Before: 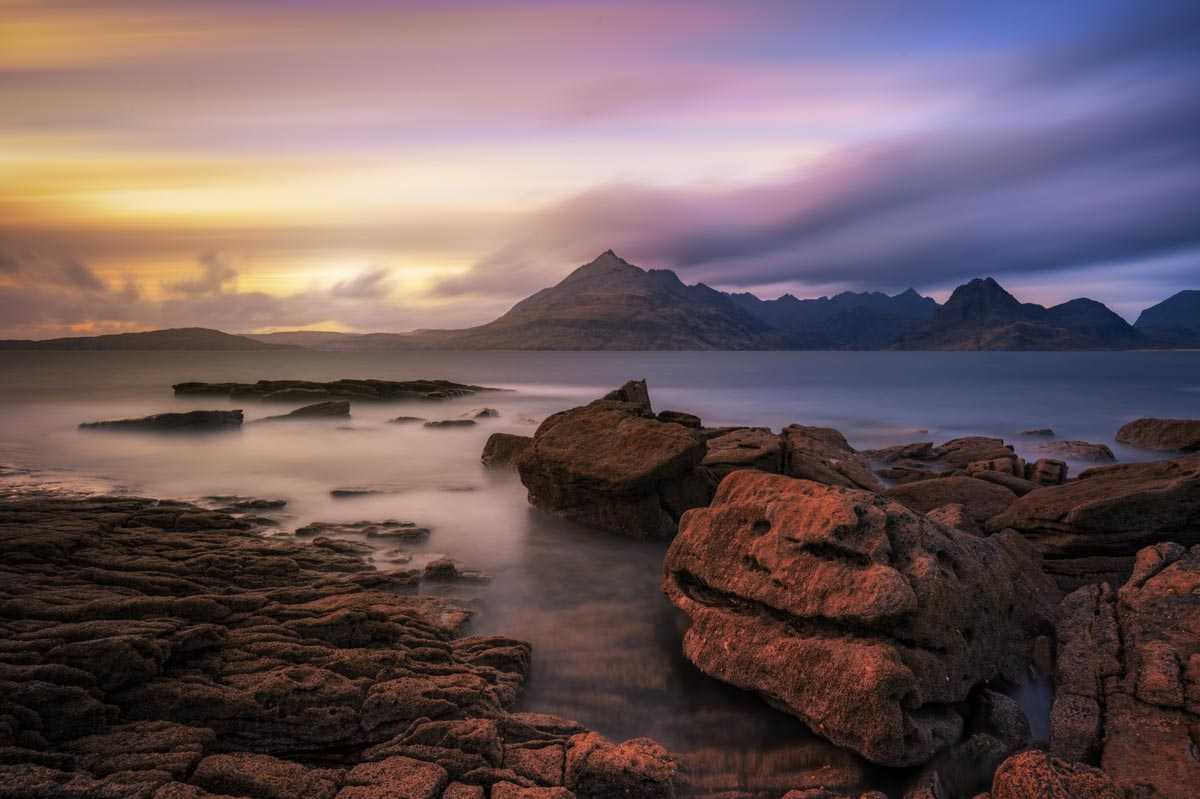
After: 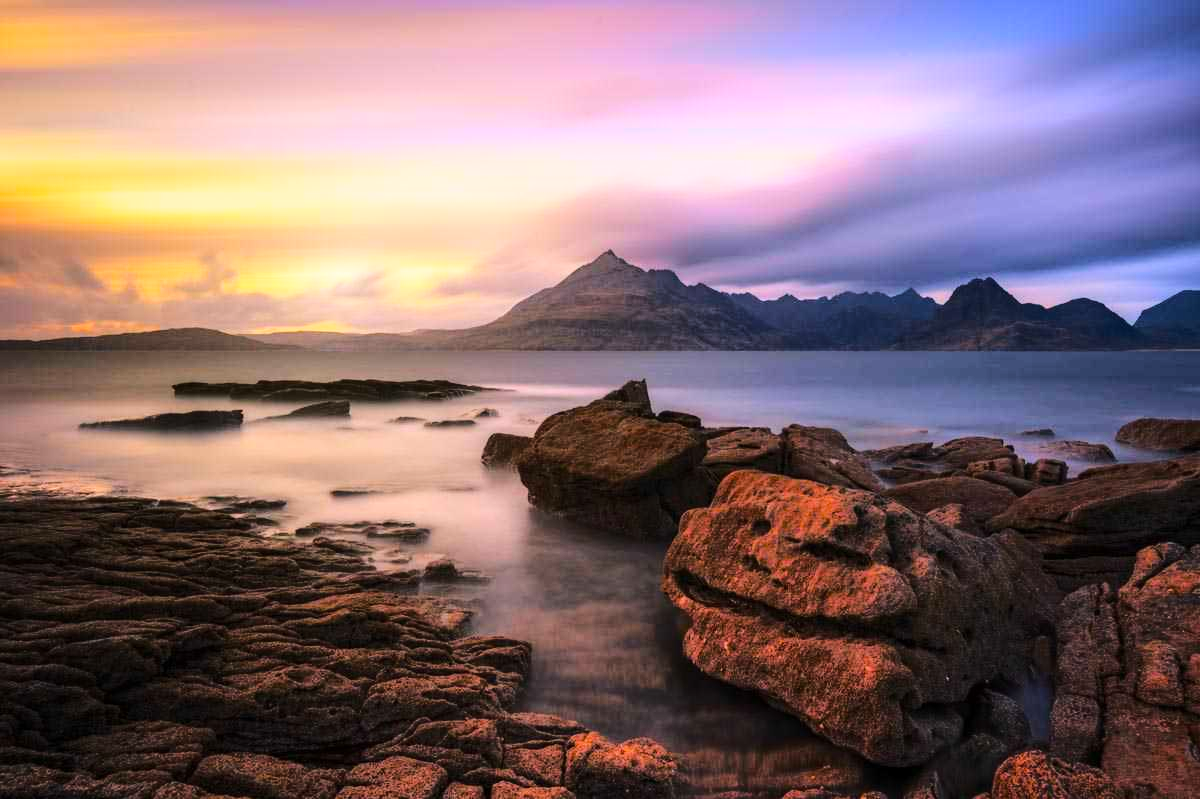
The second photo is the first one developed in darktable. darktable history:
color balance: output saturation 120%
base curve: curves: ch0 [(0, 0) (0.028, 0.03) (0.121, 0.232) (0.46, 0.748) (0.859, 0.968) (1, 1)]
